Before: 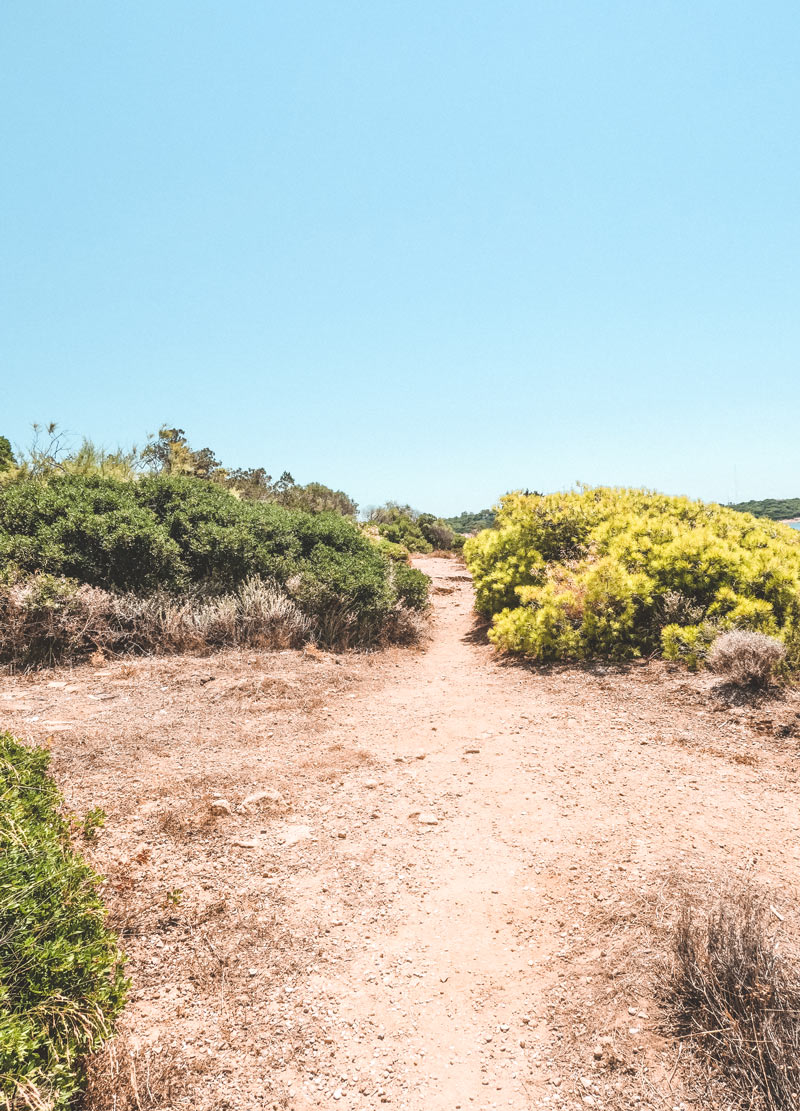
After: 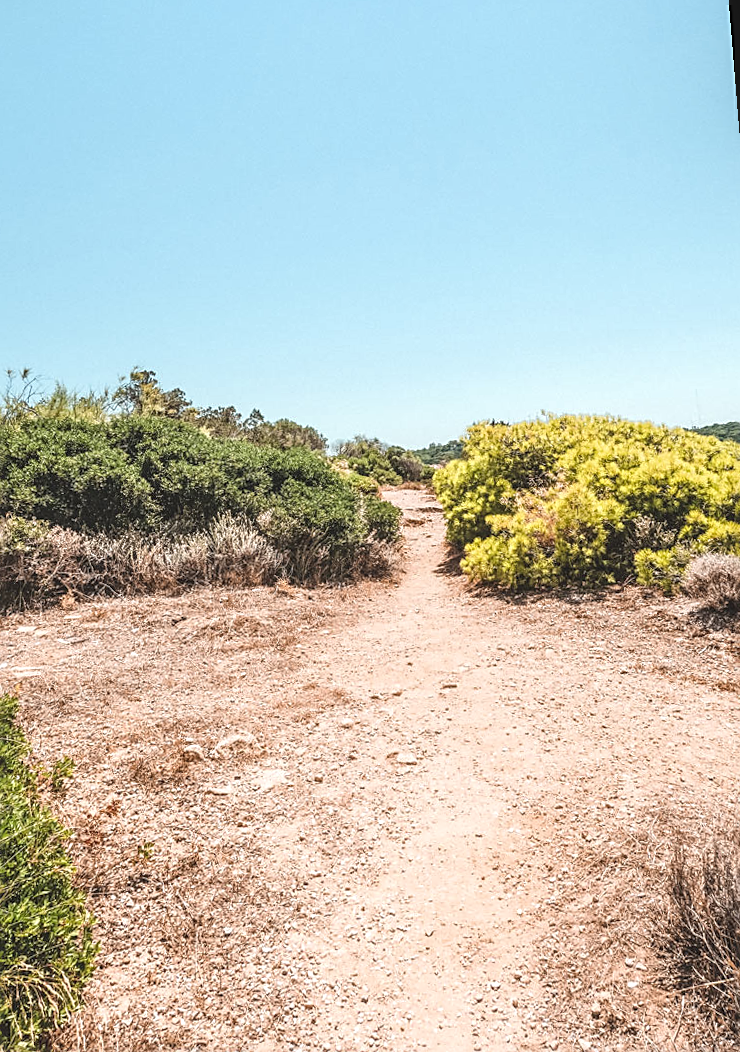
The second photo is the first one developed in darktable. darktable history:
local contrast: on, module defaults
rotate and perspective: rotation -1.68°, lens shift (vertical) -0.146, crop left 0.049, crop right 0.912, crop top 0.032, crop bottom 0.96
sharpen: on, module defaults
